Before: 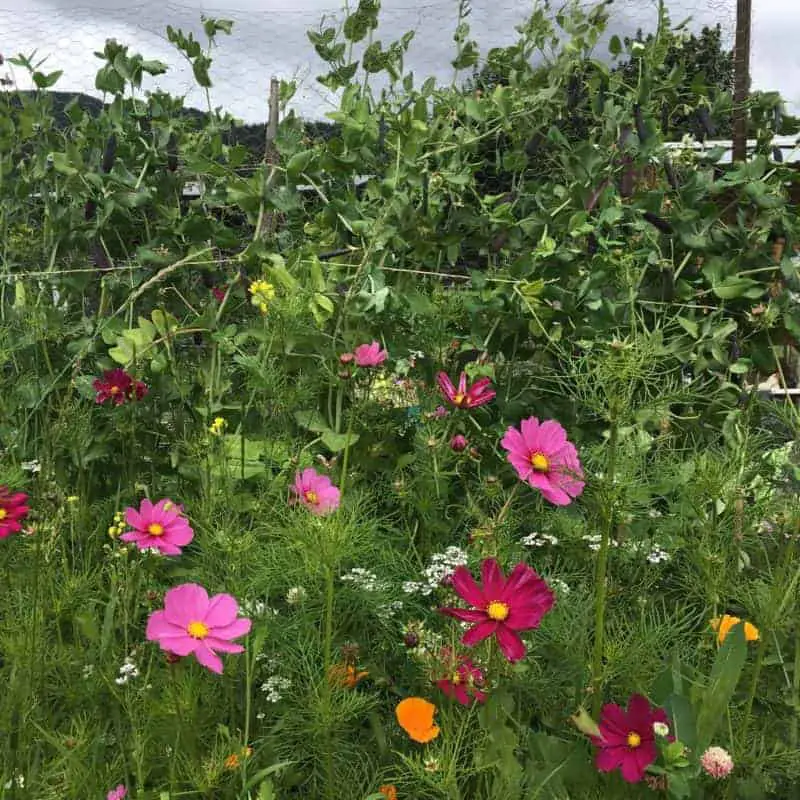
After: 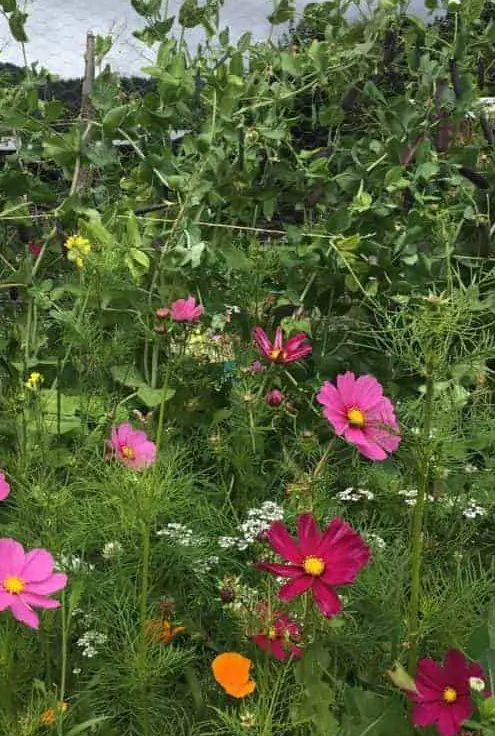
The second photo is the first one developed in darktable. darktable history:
crop and rotate: left 23.167%, top 5.634%, right 14.909%, bottom 2.301%
